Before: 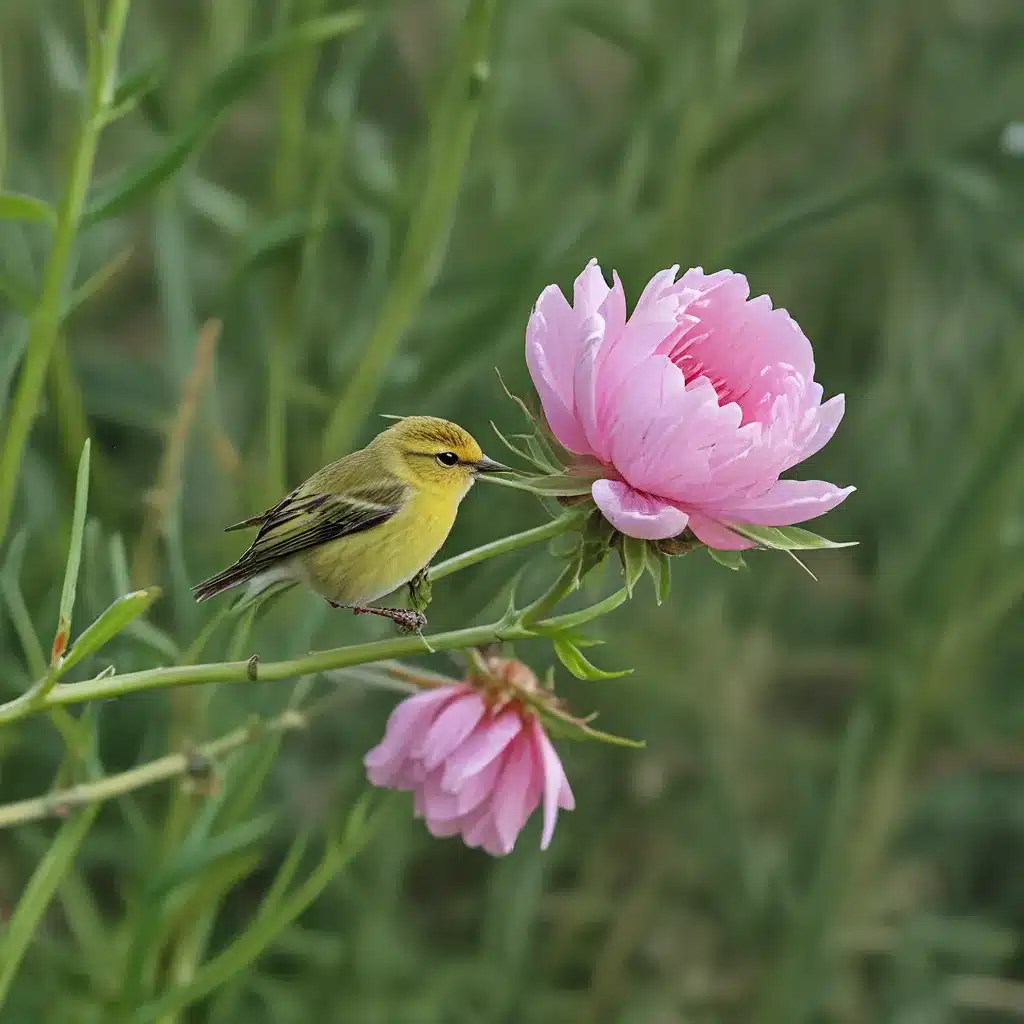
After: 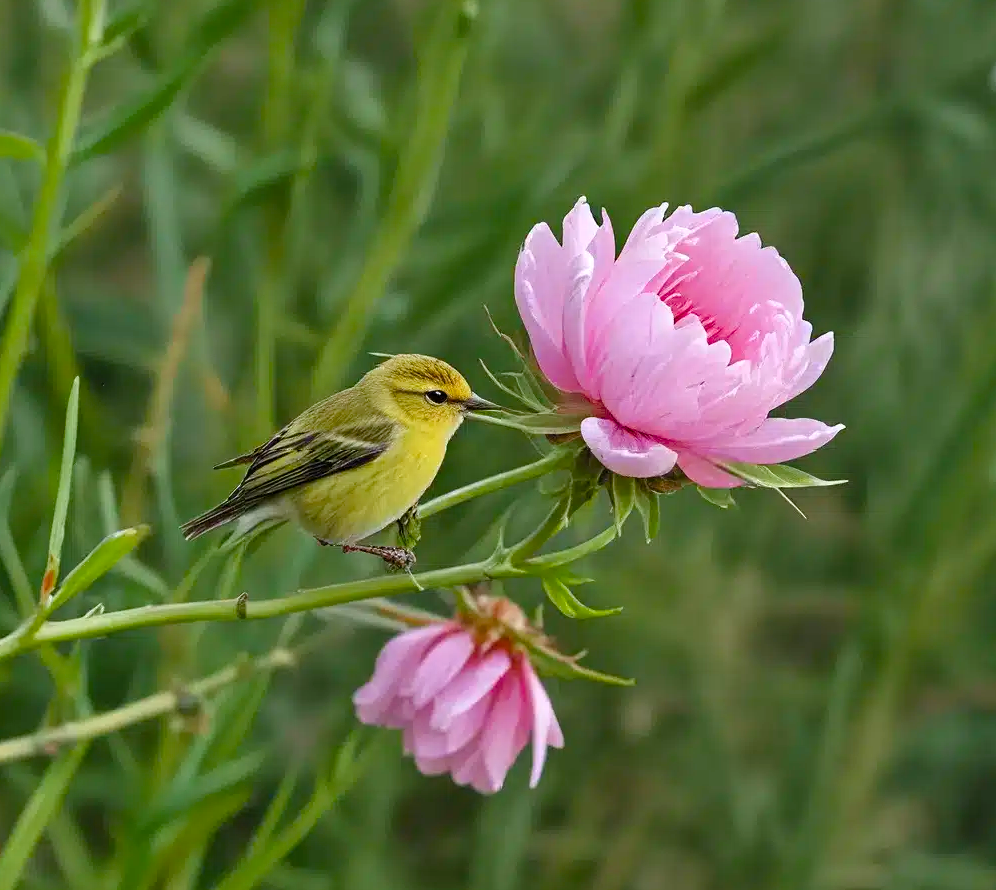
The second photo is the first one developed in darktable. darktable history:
crop: left 1.078%, top 6.129%, right 1.631%, bottom 6.88%
color balance rgb: shadows lift › luminance -10.12%, perceptual saturation grading › global saturation 20%, perceptual saturation grading › highlights -25.309%, perceptual saturation grading › shadows 24.473%, perceptual brilliance grading › global brilliance 4.123%, global vibrance 20%
